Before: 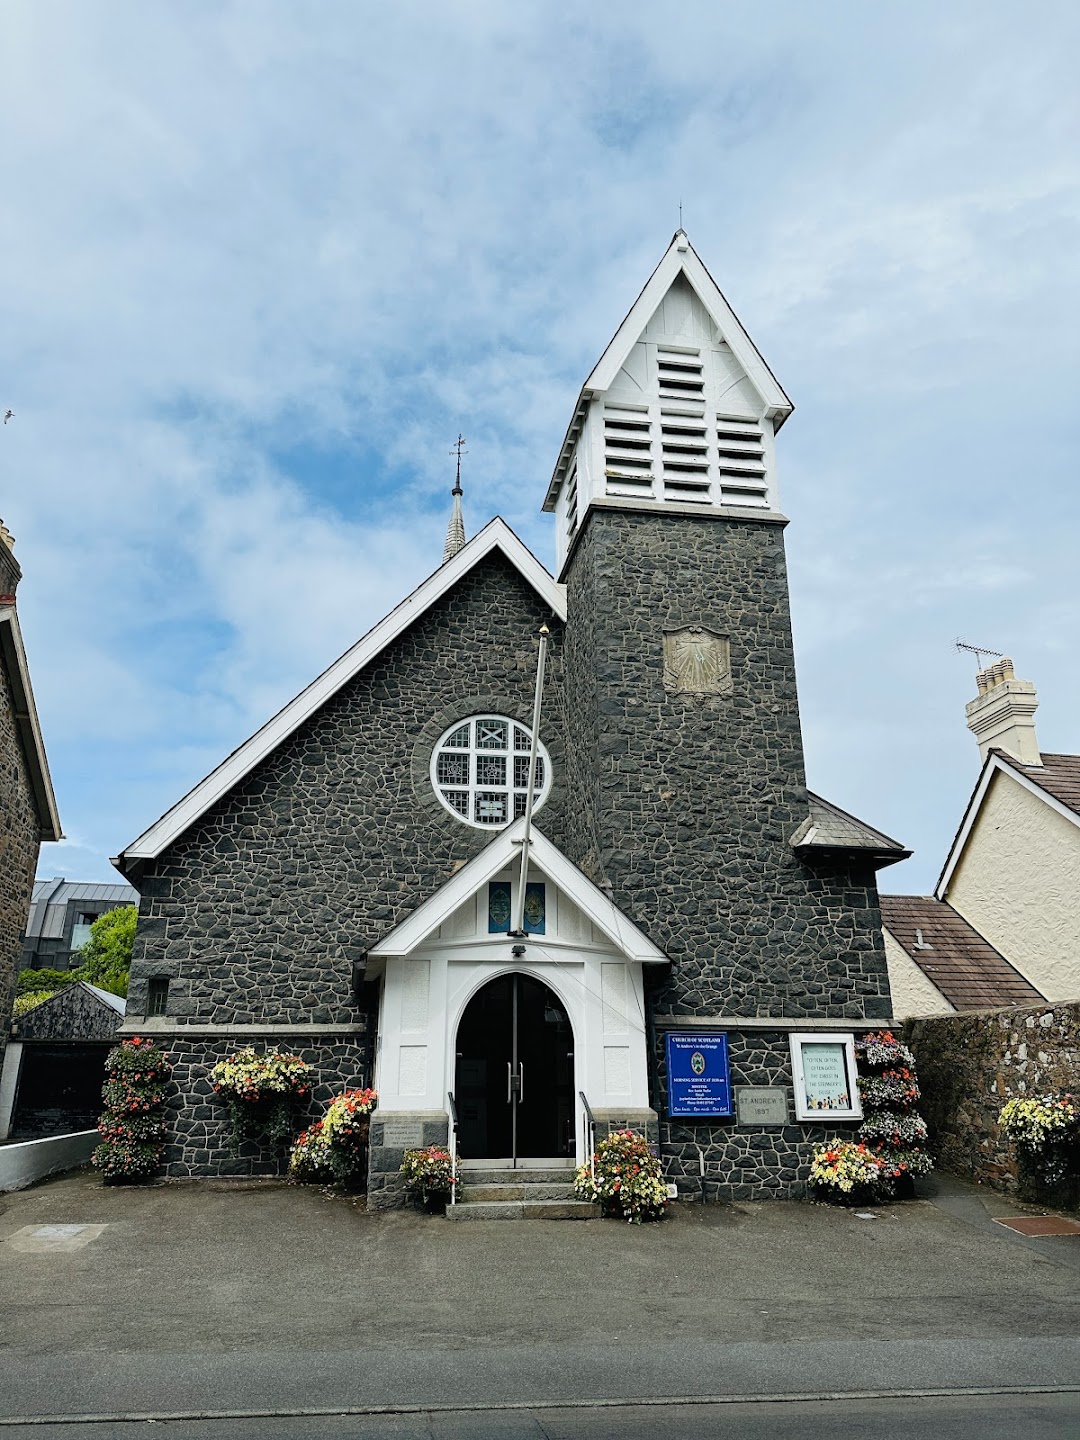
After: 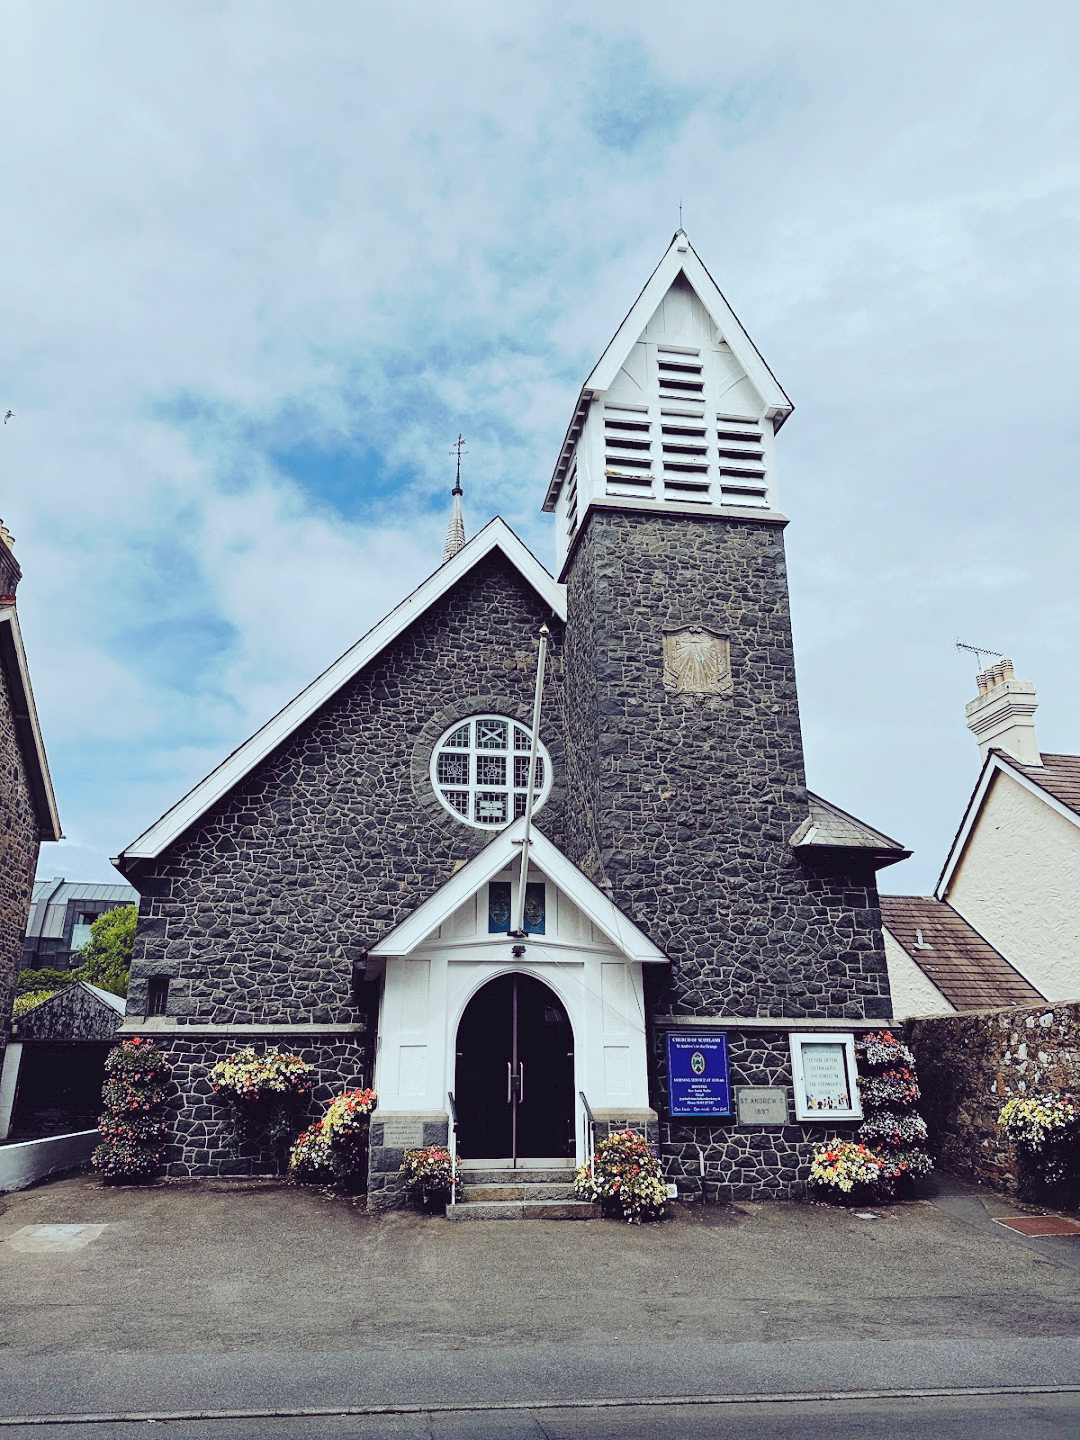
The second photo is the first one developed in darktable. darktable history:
tone curve: curves: ch0 [(0, 0) (0.003, 0.054) (0.011, 0.057) (0.025, 0.056) (0.044, 0.062) (0.069, 0.071) (0.1, 0.088) (0.136, 0.111) (0.177, 0.146) (0.224, 0.19) (0.277, 0.261) (0.335, 0.363) (0.399, 0.458) (0.468, 0.562) (0.543, 0.653) (0.623, 0.725) (0.709, 0.801) (0.801, 0.853) (0.898, 0.915) (1, 1)], preserve colors none
color look up table: target L [97.45, 95.21, 91.27, 80.66, 79.69, 66.72, 61.28, 56.4, 47.21, 48.73, 42.52, 31.47, 8.915, 200.93, 84.81, 77.39, 69.47, 61.65, 62.07, 50.22, 49.76, 36.99, 36.59, 35.3, 36.37, 2.442, 90.29, 78.29, 66.1, 54.32, 62.14, 61.12, 52.74, 54.66, 50.83, 48.51, 48.24, 38.66, 30.41, 33.28, 16.58, 14.81, 87.96, 87.27, 68.95, 61.28, 46.74, 33.65, 30.33], target a [-12.73, -20.51, -29.11, -74.19, -63.84, -61.54, -42.38, -17.23, -31.71, -13, -21.07, -13.15, 3.481, 0, 6.912, 4.781, 32.83, 36.16, 5.447, 62.69, 29.15, 30.75, 45.43, 42.4, 7.38, 18.05, 17.54, 37.35, 50.28, 9.155, 41.01, 81.44, 53.92, 64.69, 4.481, 28.29, 69.29, 43.45, 36.47, 45.61, 37.44, 38.81, -45.01, -19.45, -21.68, -11.76, -14.1, 1.146, 3.791], target b [8.962, 71.62, 43.37, 52.9, 17.78, 35.54, 16.56, 21.47, 27.84, 34.86, -5.899, 12.01, -10.32, -0.001, 7.168, 59.09, 22.39, 48.87, 8.651, 24.59, 3.267, 22.81, 22.59, 8.232, 4.259, -17.88, -18.54, -34.08, -23.59, -47.27, -59.33, -58.53, -5.584, -21.32, -74.47, -27.05, -50.53, -85.83, -14.18, -54.17, -50.01, -32.59, -16.1, -19.16, -40.56, -16.02, -29.63, -13.99, -33.18], num patches 49
